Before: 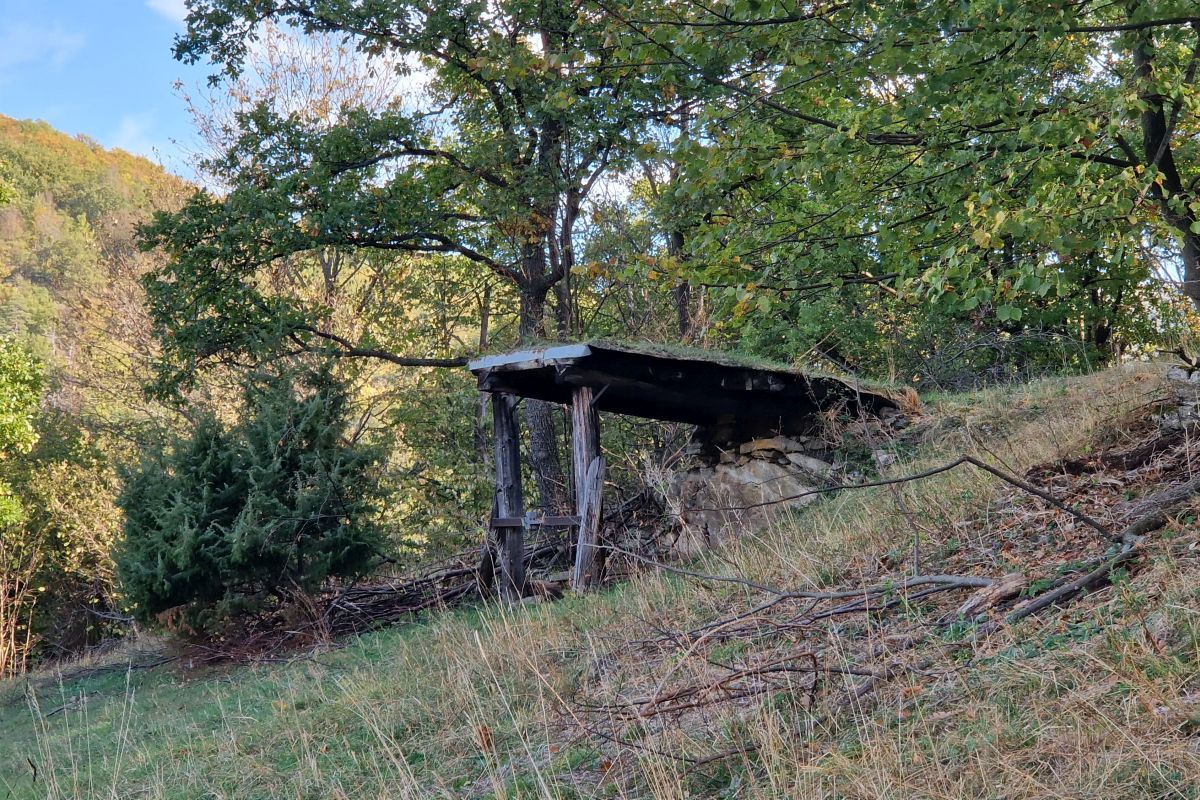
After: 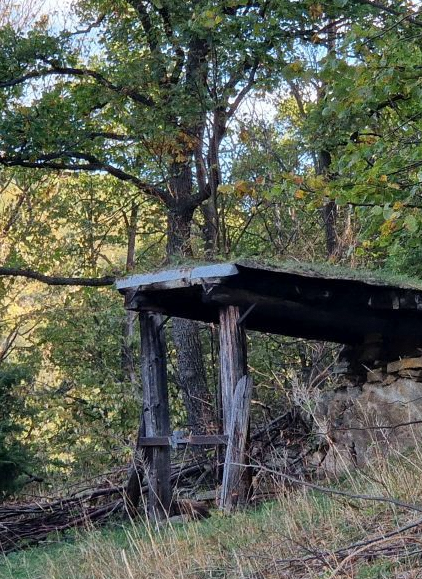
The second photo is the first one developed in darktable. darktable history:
crop and rotate: left 29.476%, top 10.214%, right 35.32%, bottom 17.333%
grain: on, module defaults
